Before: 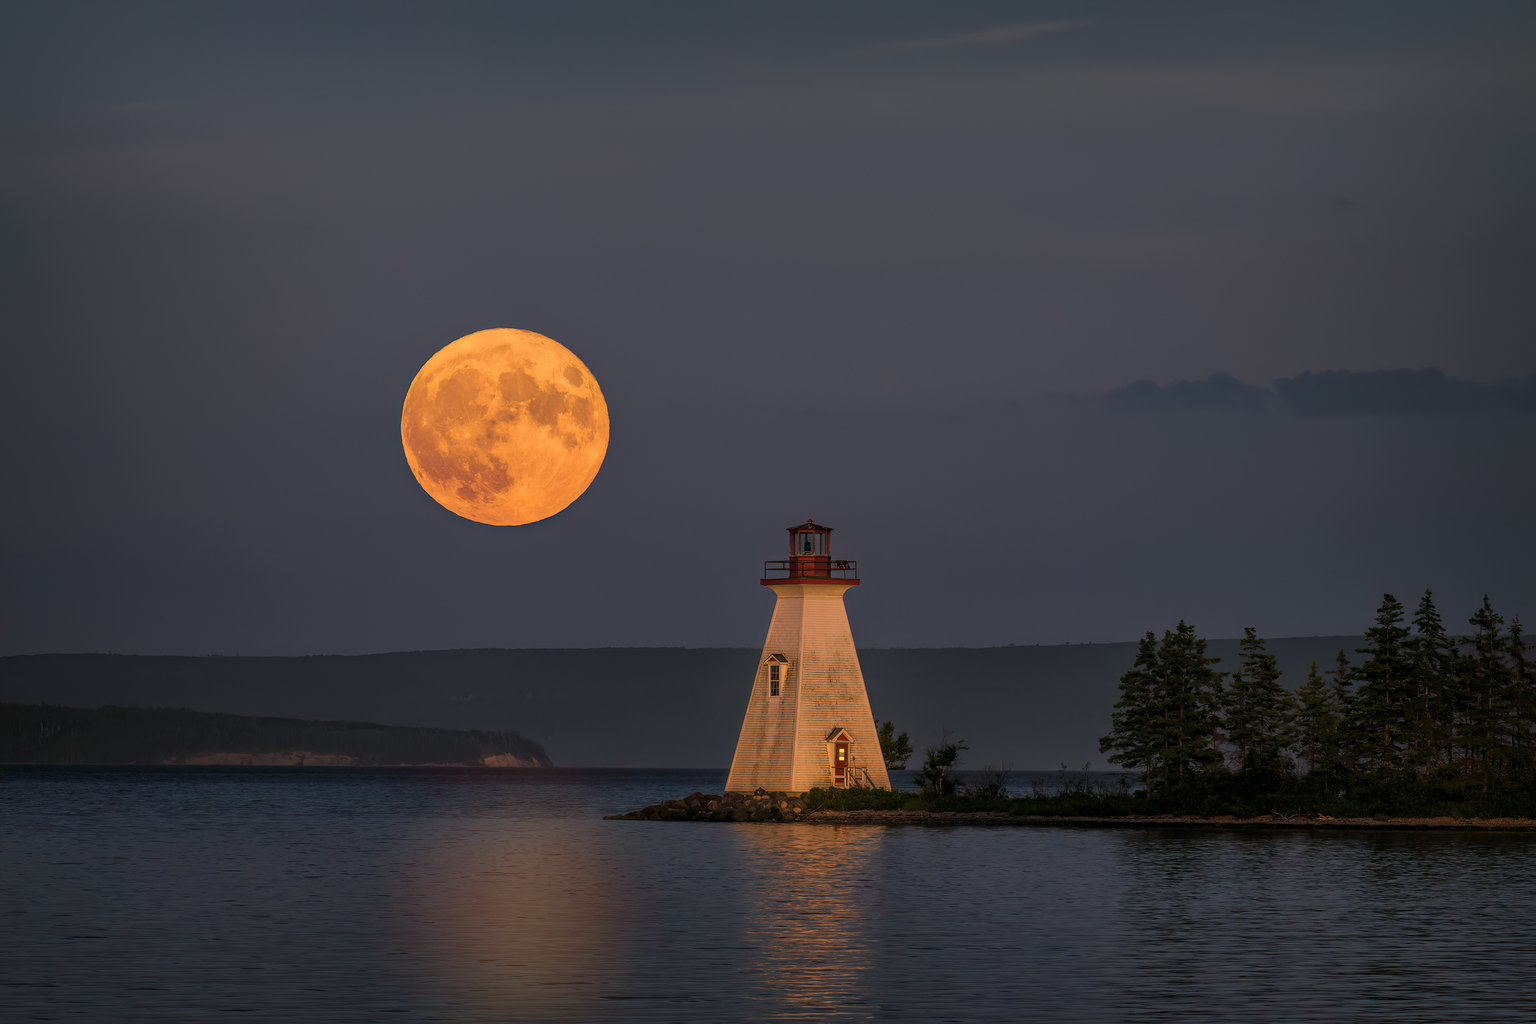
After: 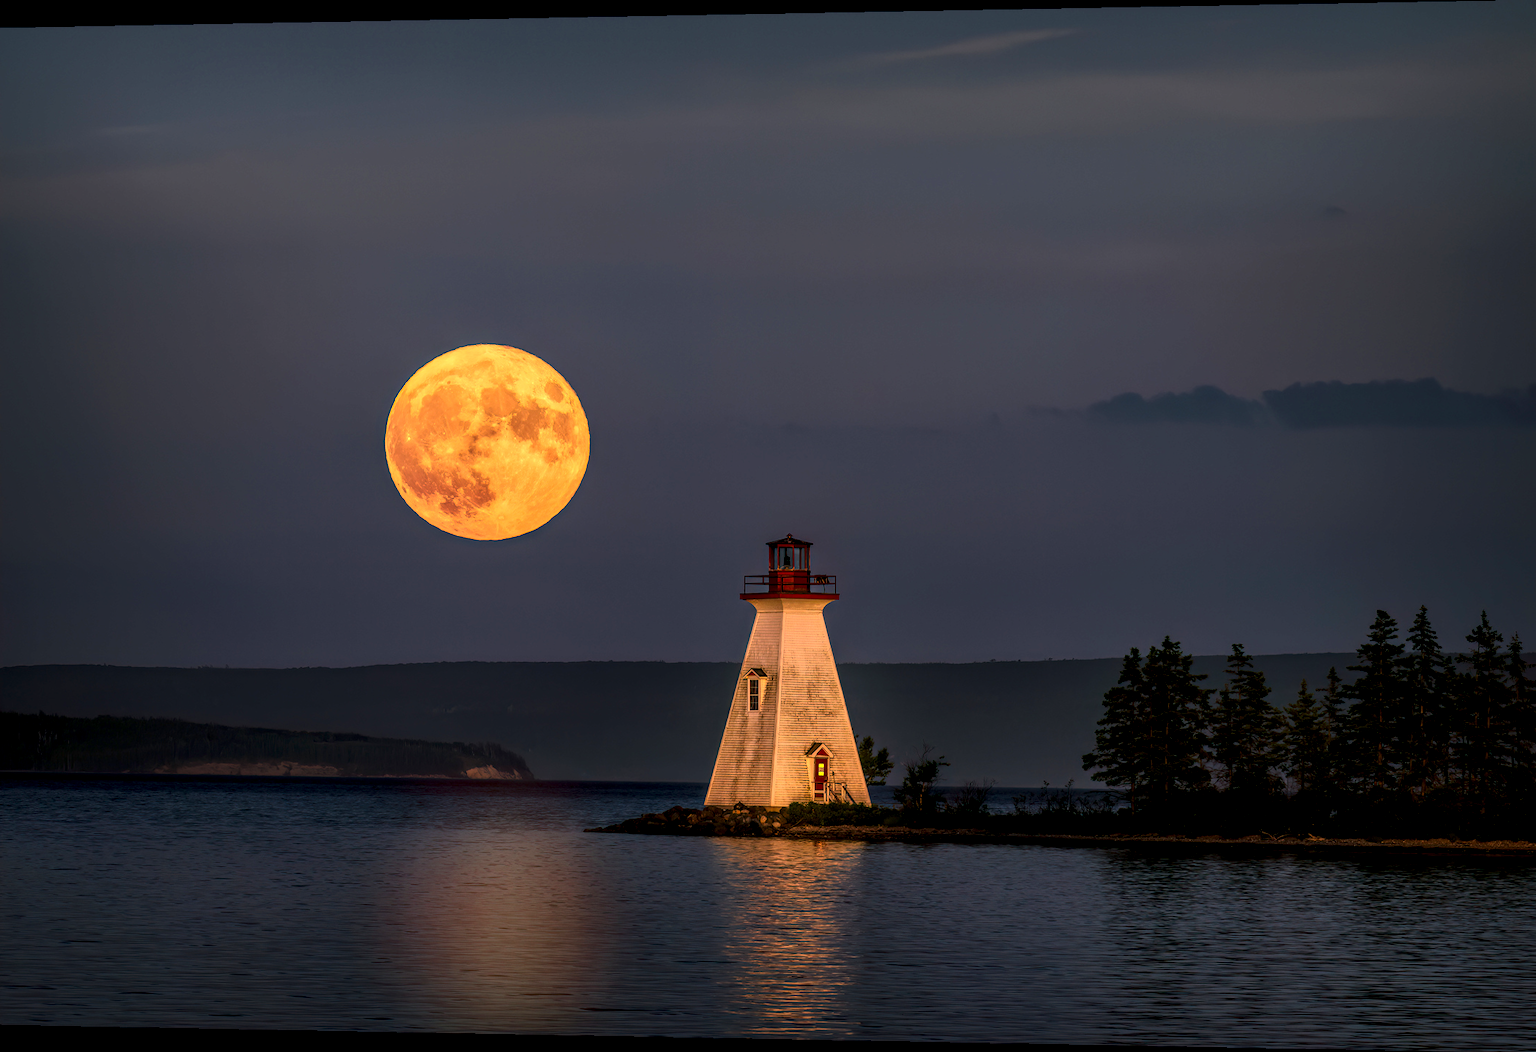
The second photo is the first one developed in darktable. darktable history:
local contrast: highlights 60%, shadows 60%, detail 160%
rotate and perspective: lens shift (horizontal) -0.055, automatic cropping off
contrast brightness saturation: contrast 0.18, saturation 0.3
color correction: saturation 0.99
